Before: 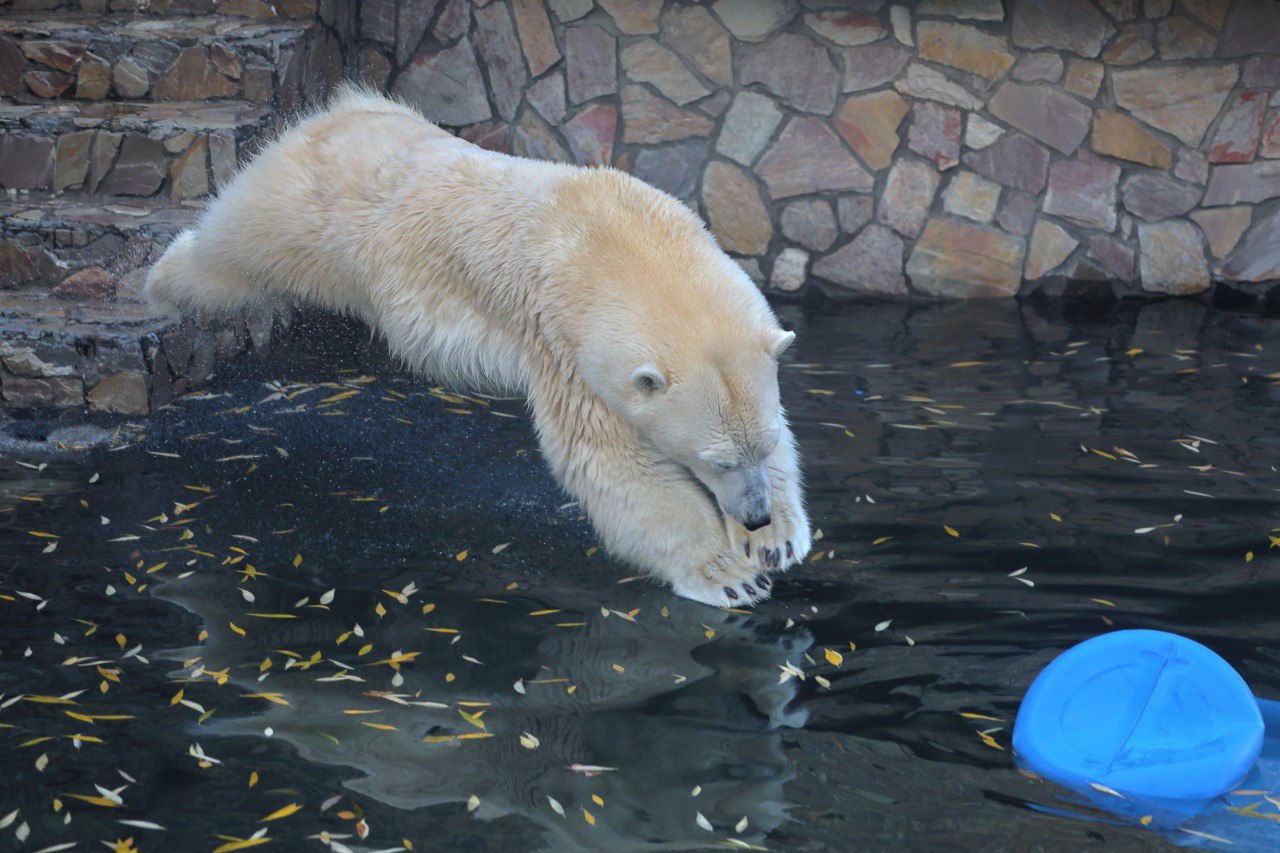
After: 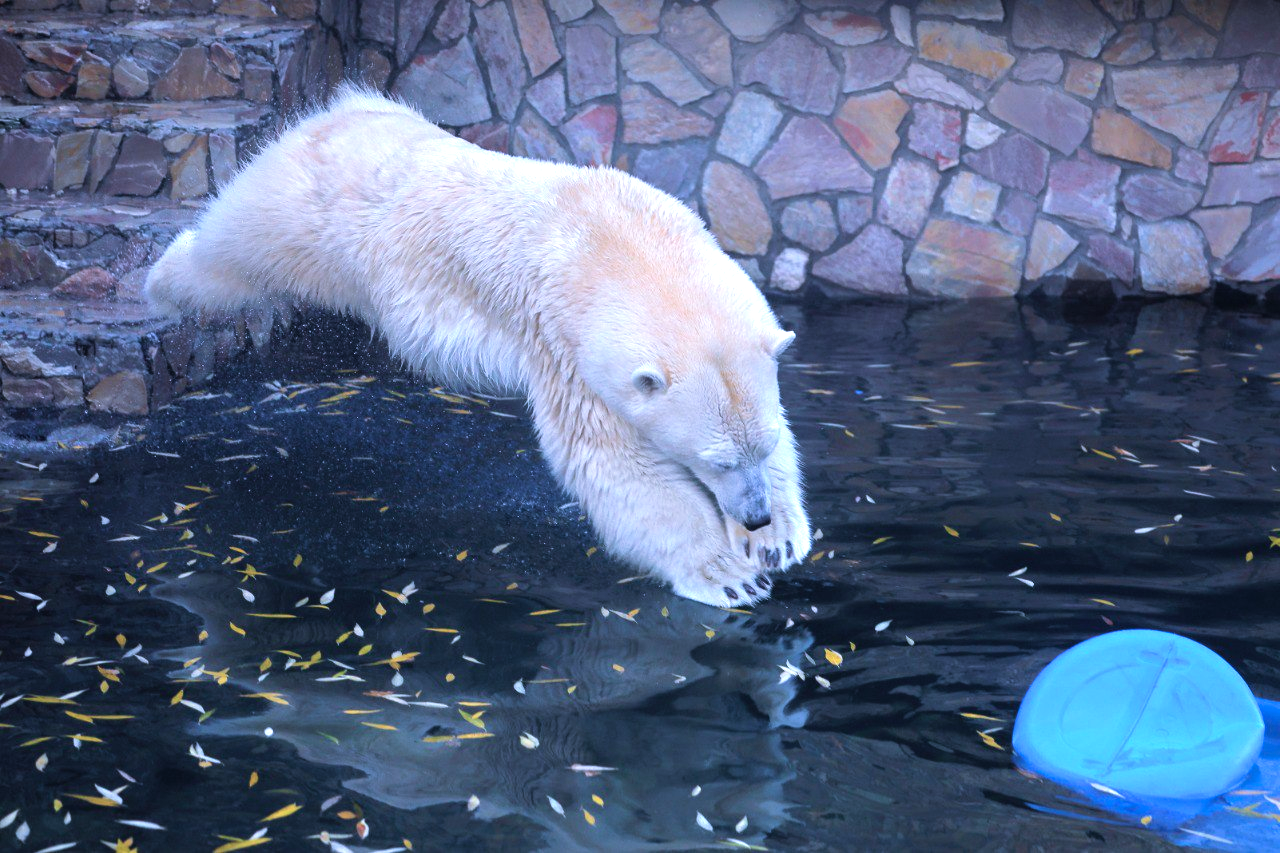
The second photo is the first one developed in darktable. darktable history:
color calibration: illuminant as shot in camera, x 0.379, y 0.397, temperature 4148.25 K
tone equalizer: -8 EV -0.718 EV, -7 EV -0.688 EV, -6 EV -0.581 EV, -5 EV -0.361 EV, -3 EV 0.391 EV, -2 EV 0.6 EV, -1 EV 0.684 EV, +0 EV 0.776 EV
velvia: on, module defaults
